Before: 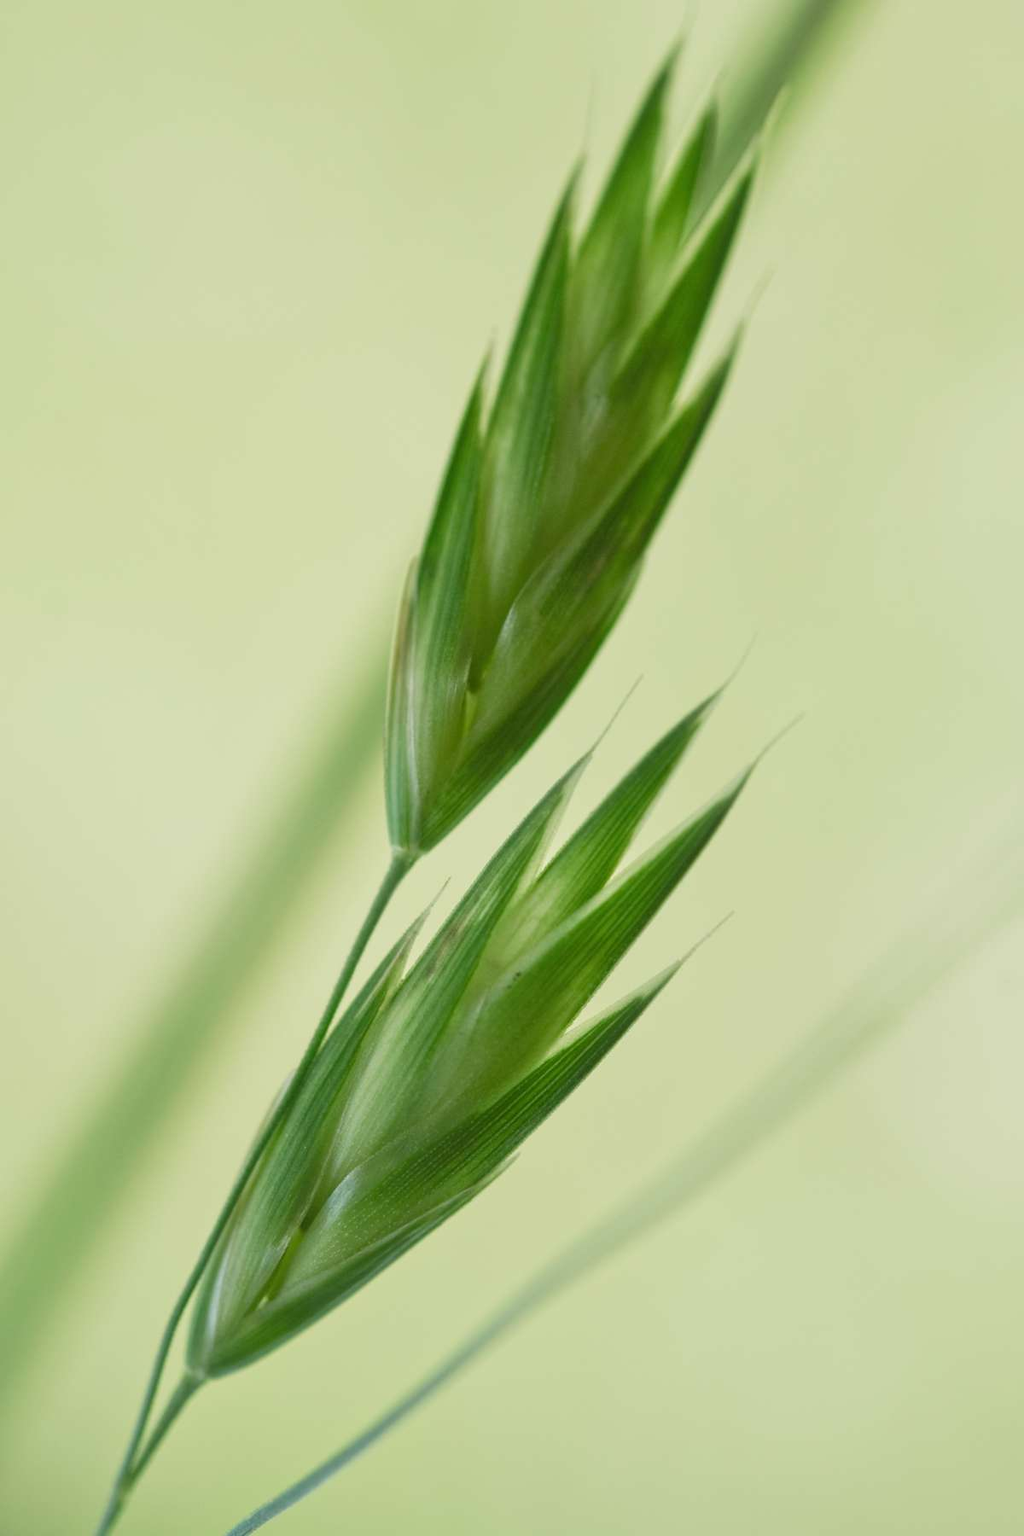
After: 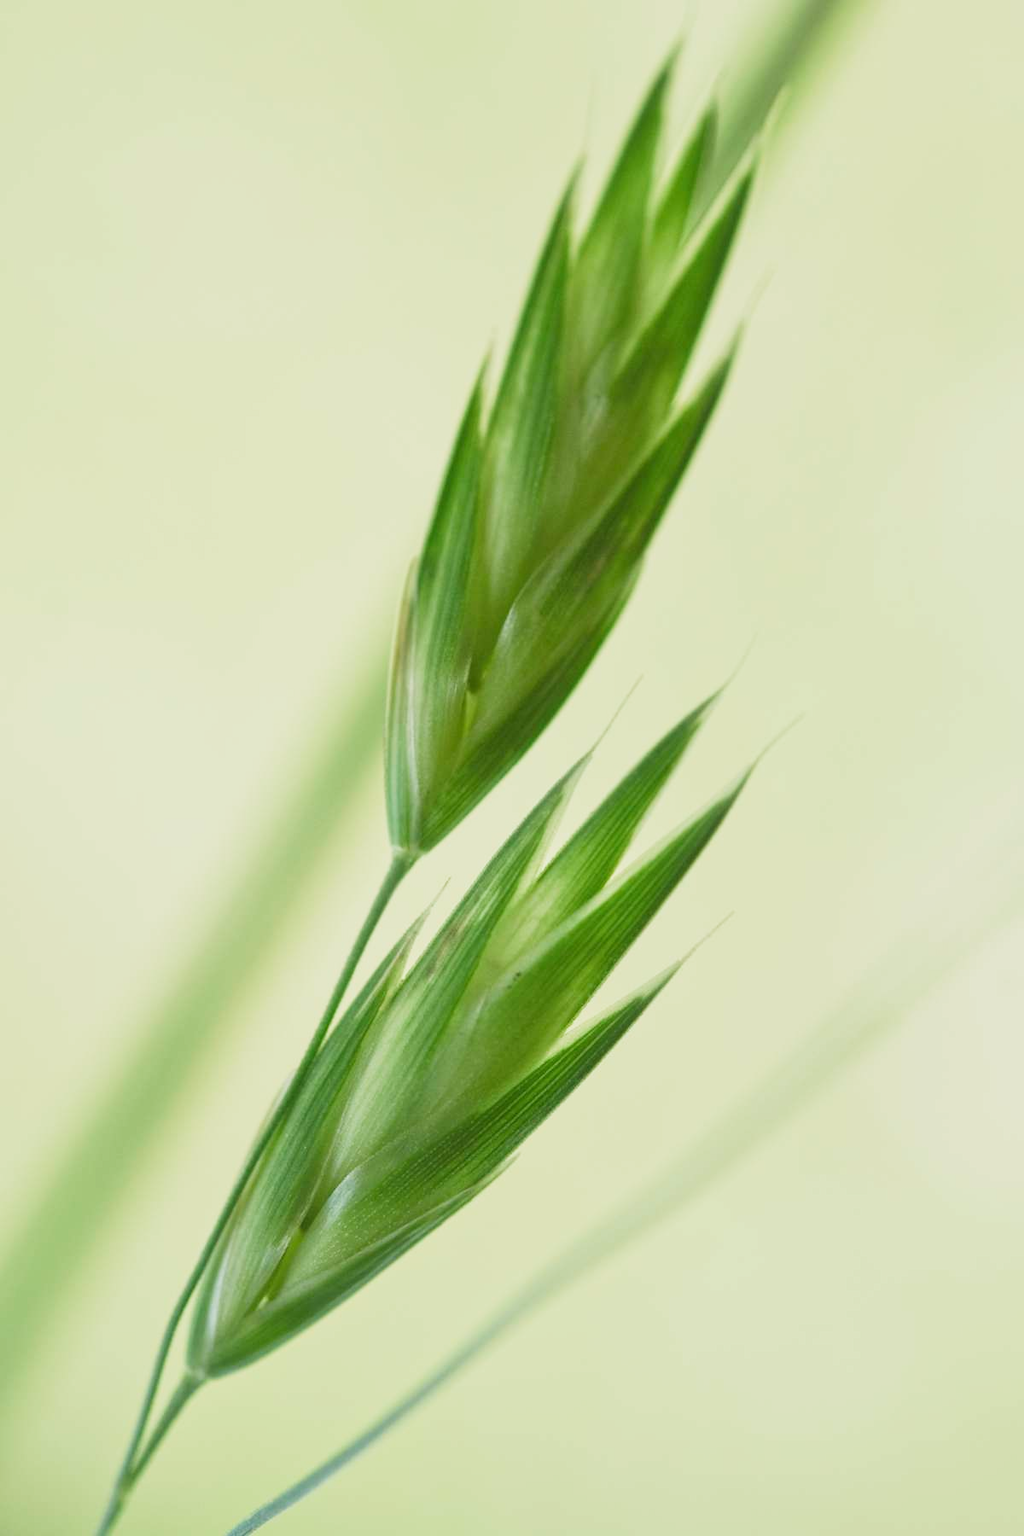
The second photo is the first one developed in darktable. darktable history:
sigmoid: contrast 1.22, skew 0.65
white balance: red 1.009, blue 0.985
exposure: black level correction 0, exposure 0.5 EV, compensate exposure bias true, compensate highlight preservation false
